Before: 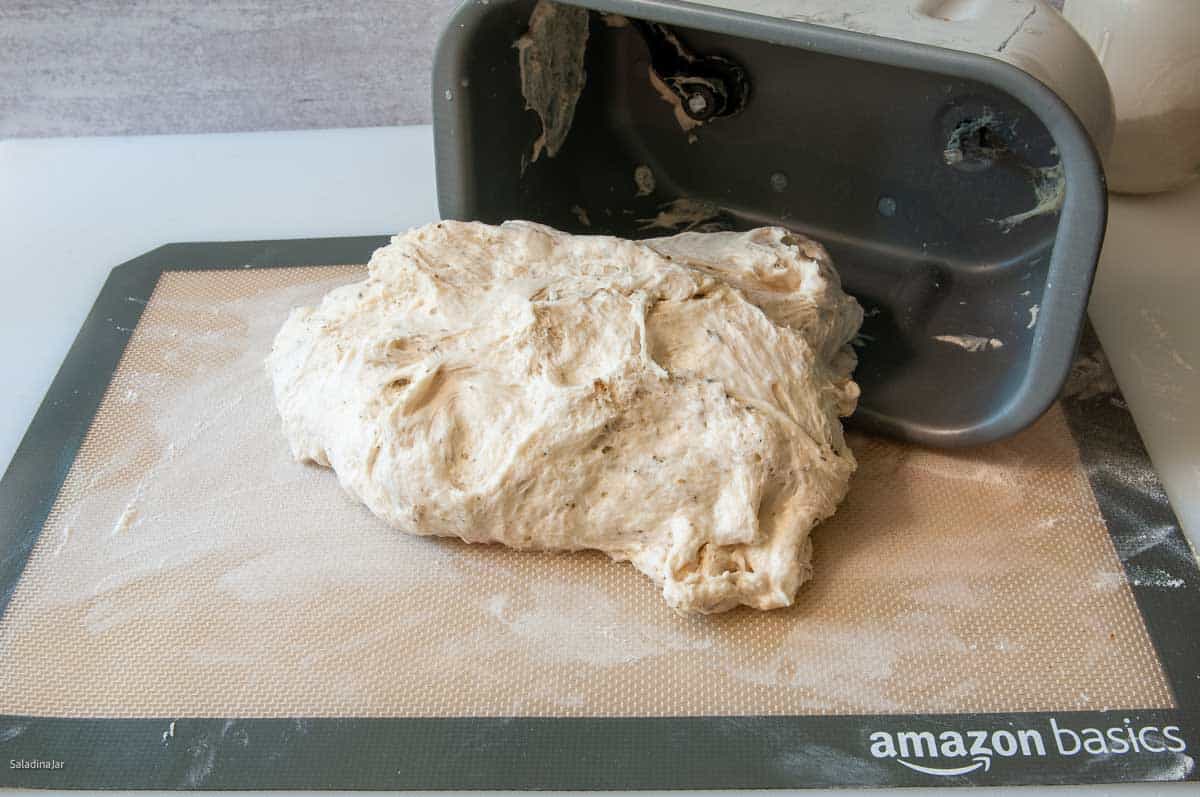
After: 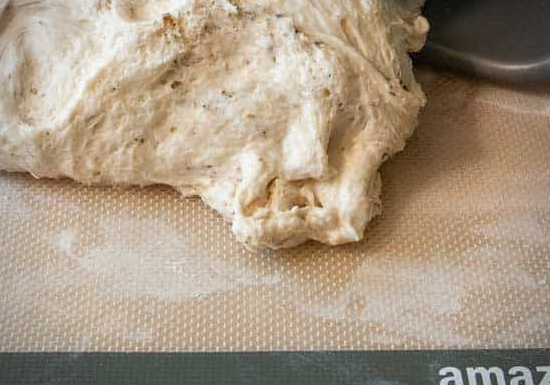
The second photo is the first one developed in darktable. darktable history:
crop: left 35.976%, top 45.819%, right 18.162%, bottom 5.807%
vignetting: on, module defaults
